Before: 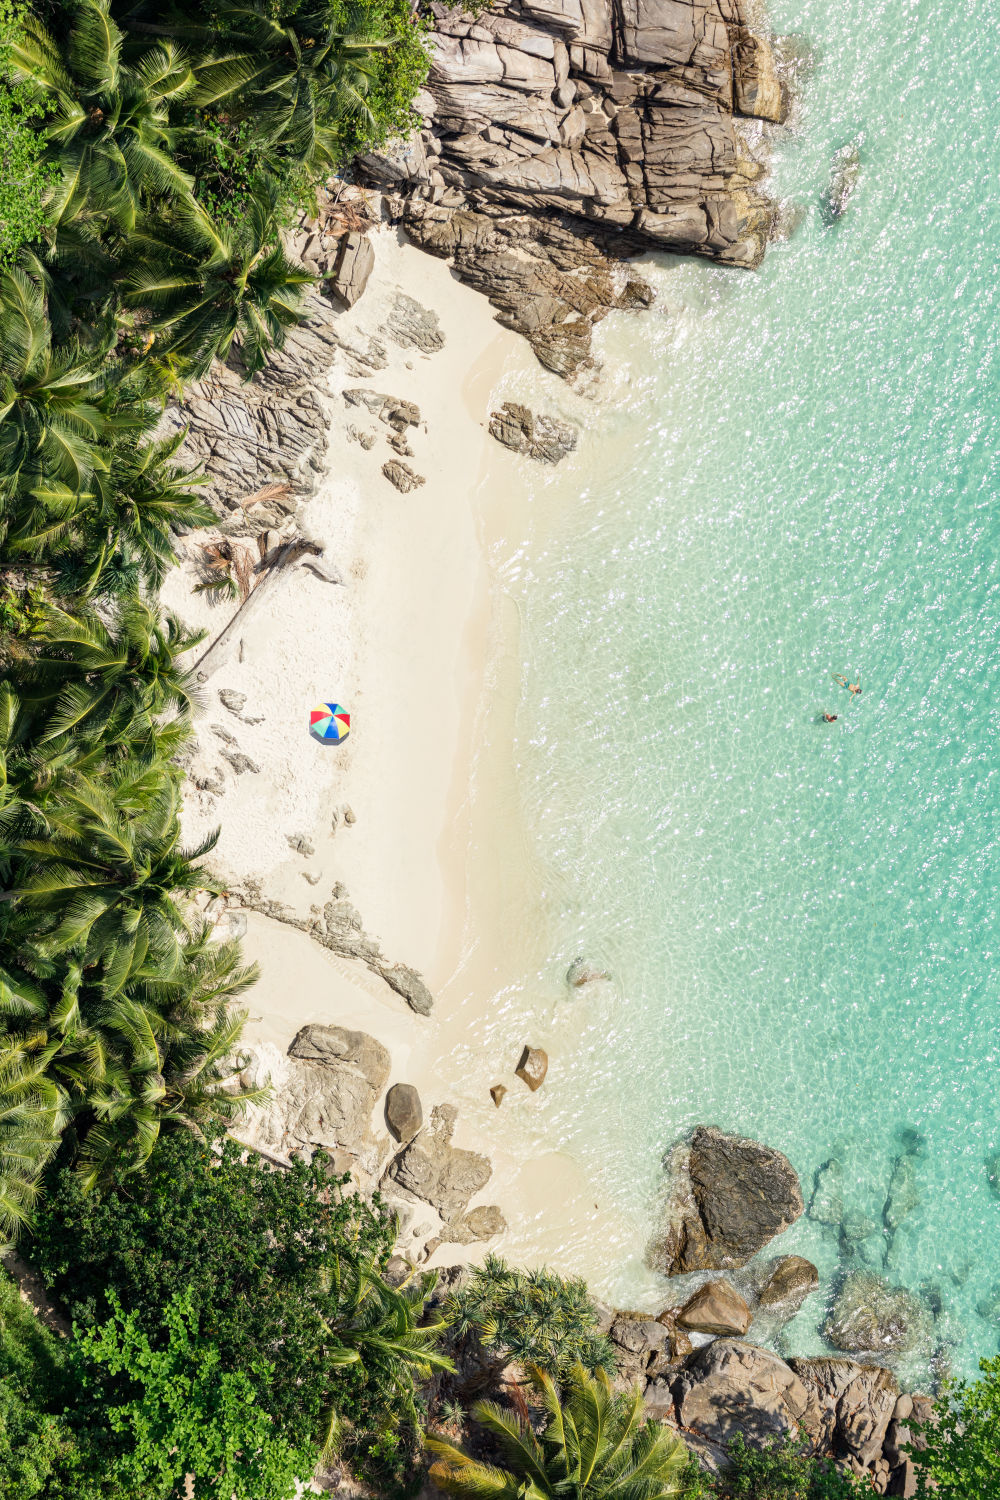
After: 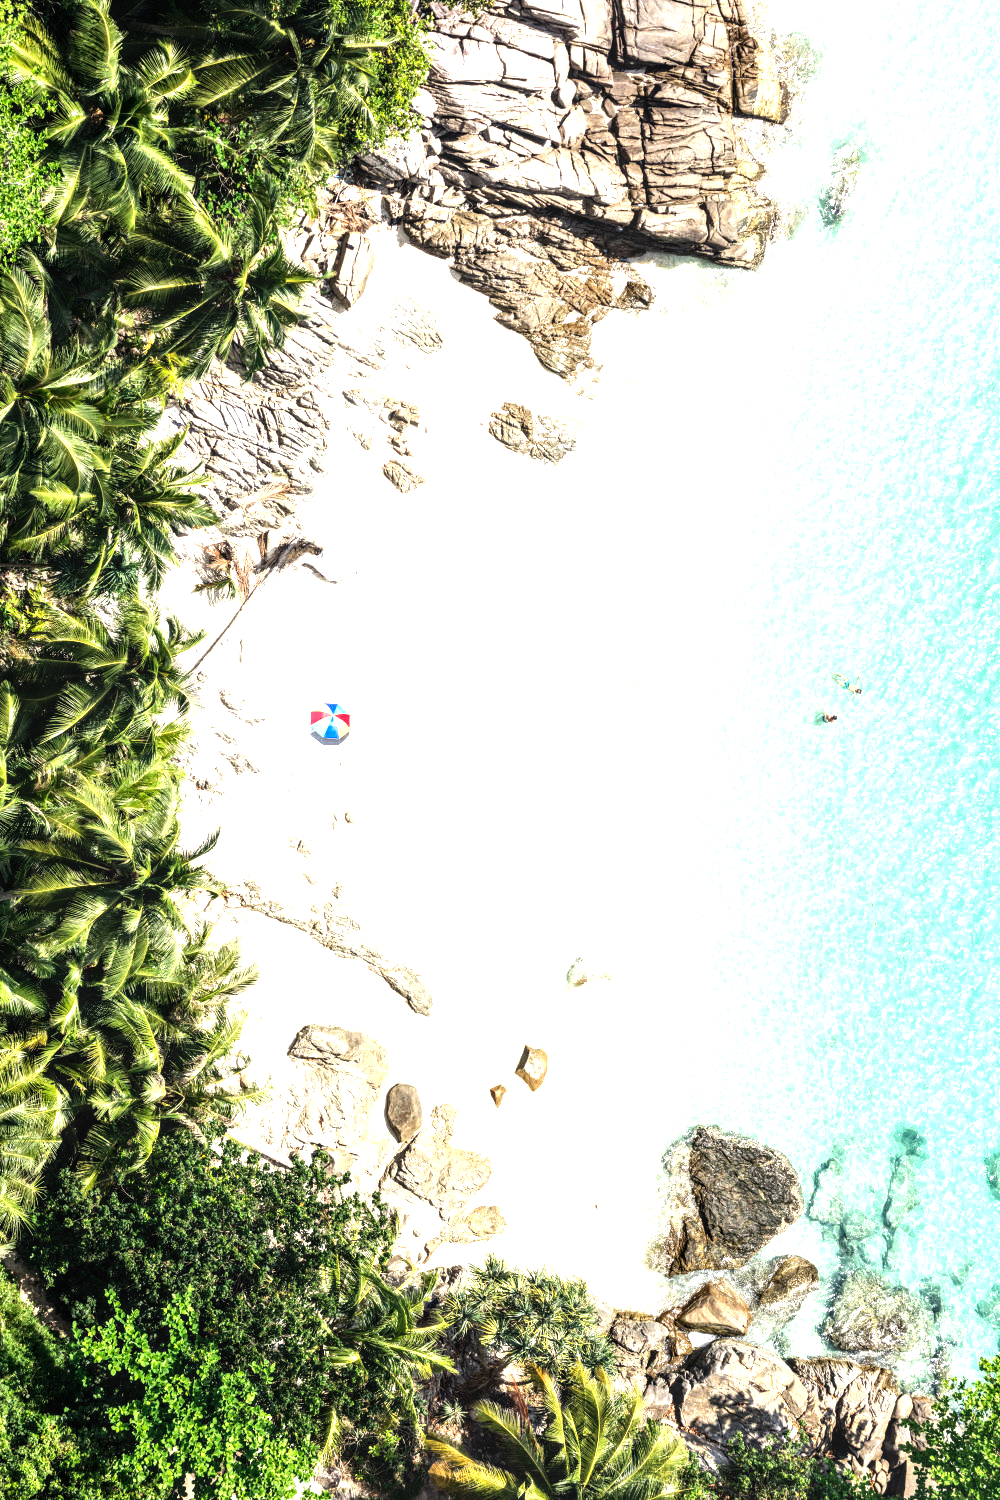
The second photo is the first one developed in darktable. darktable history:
exposure: exposure 0.376 EV, compensate highlight preservation false
local contrast: detail 130%
tone equalizer: -8 EV -1.08 EV, -7 EV -1.01 EV, -6 EV -0.867 EV, -5 EV -0.578 EV, -3 EV 0.578 EV, -2 EV 0.867 EV, -1 EV 1.01 EV, +0 EV 1.08 EV, edges refinement/feathering 500, mask exposure compensation -1.57 EV, preserve details no
white balance: red 1, blue 1
